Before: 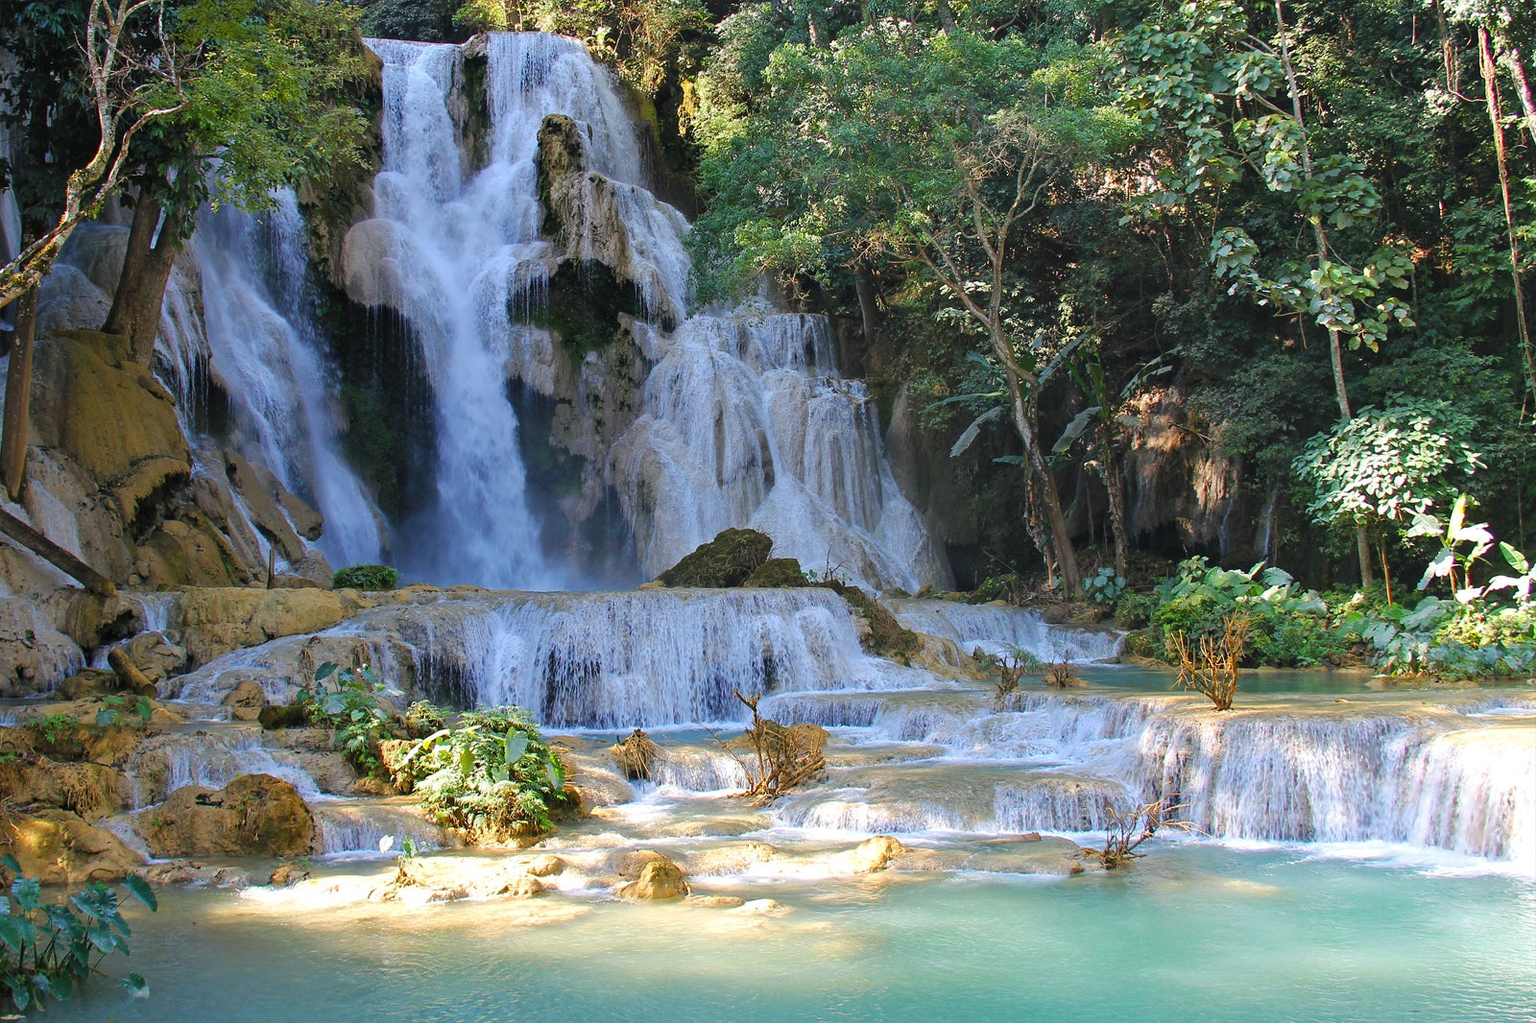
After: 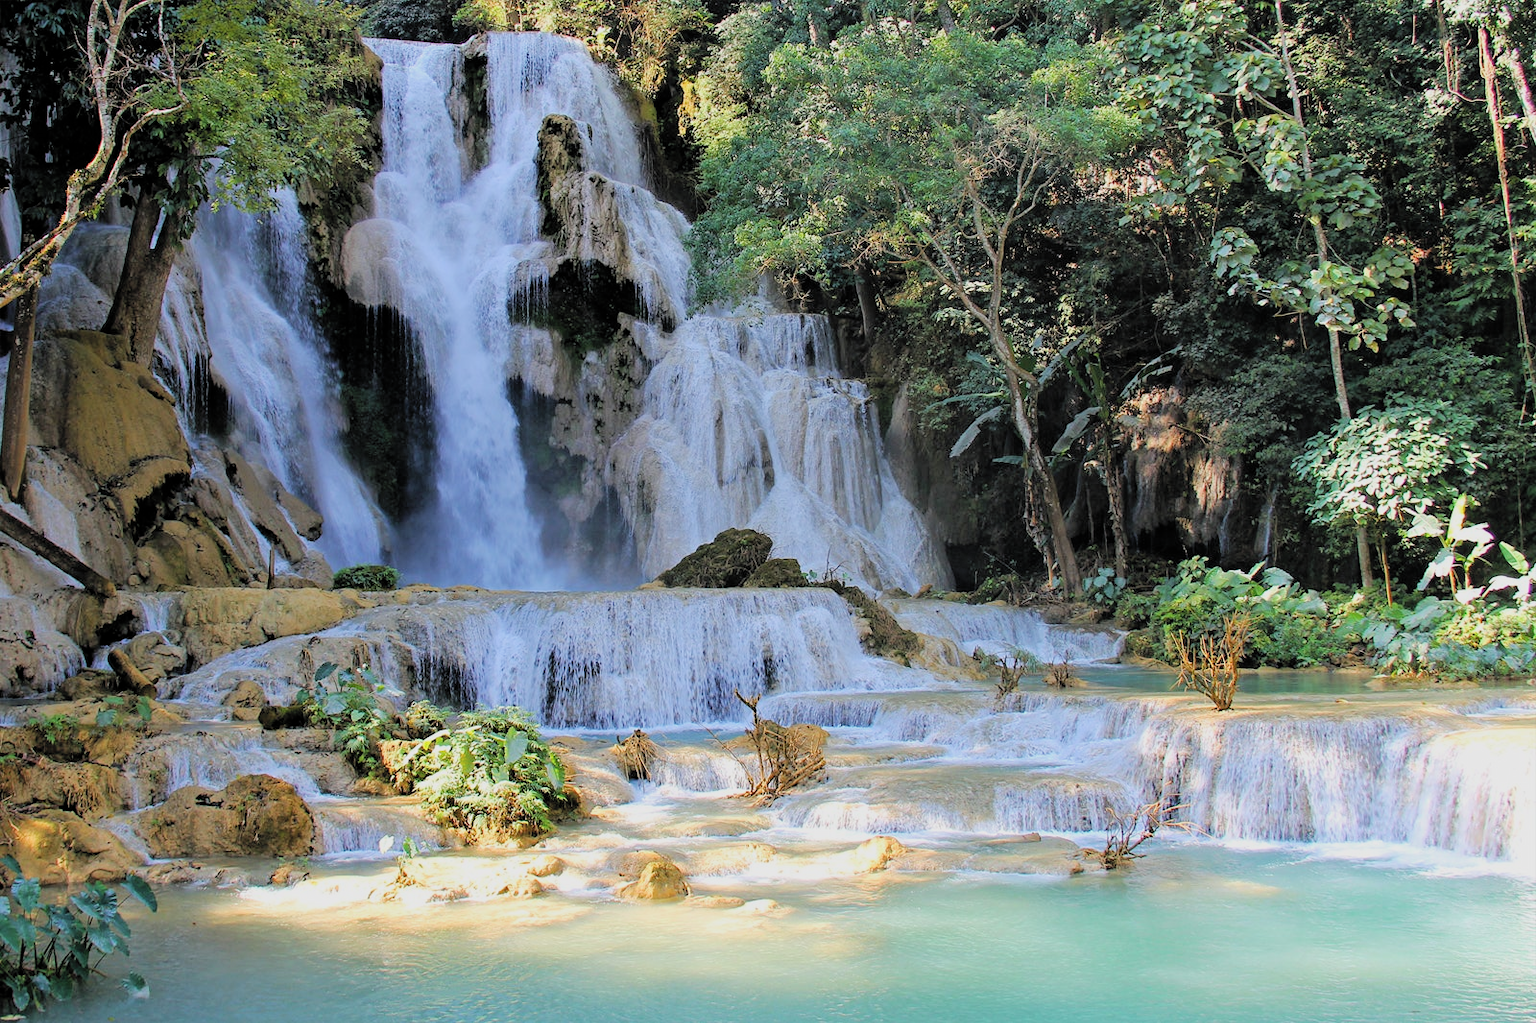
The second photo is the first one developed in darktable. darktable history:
contrast brightness saturation: brightness 0.13
filmic rgb: black relative exposure -7.7 EV, white relative exposure 4.4 EV, threshold 5.94 EV, target black luminance 0%, hardness 3.76, latitude 50.55%, contrast 1.066, highlights saturation mix 9.65%, shadows ↔ highlights balance -0.258%, enable highlight reconstruction true
